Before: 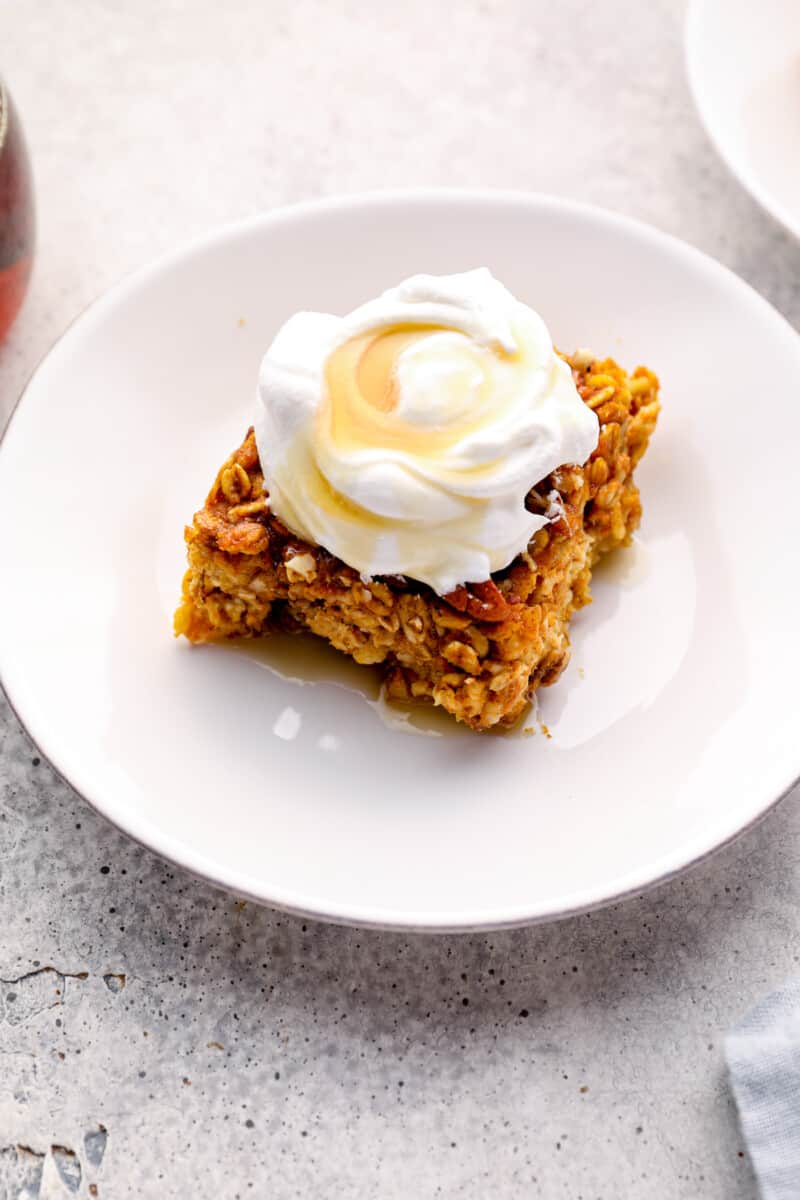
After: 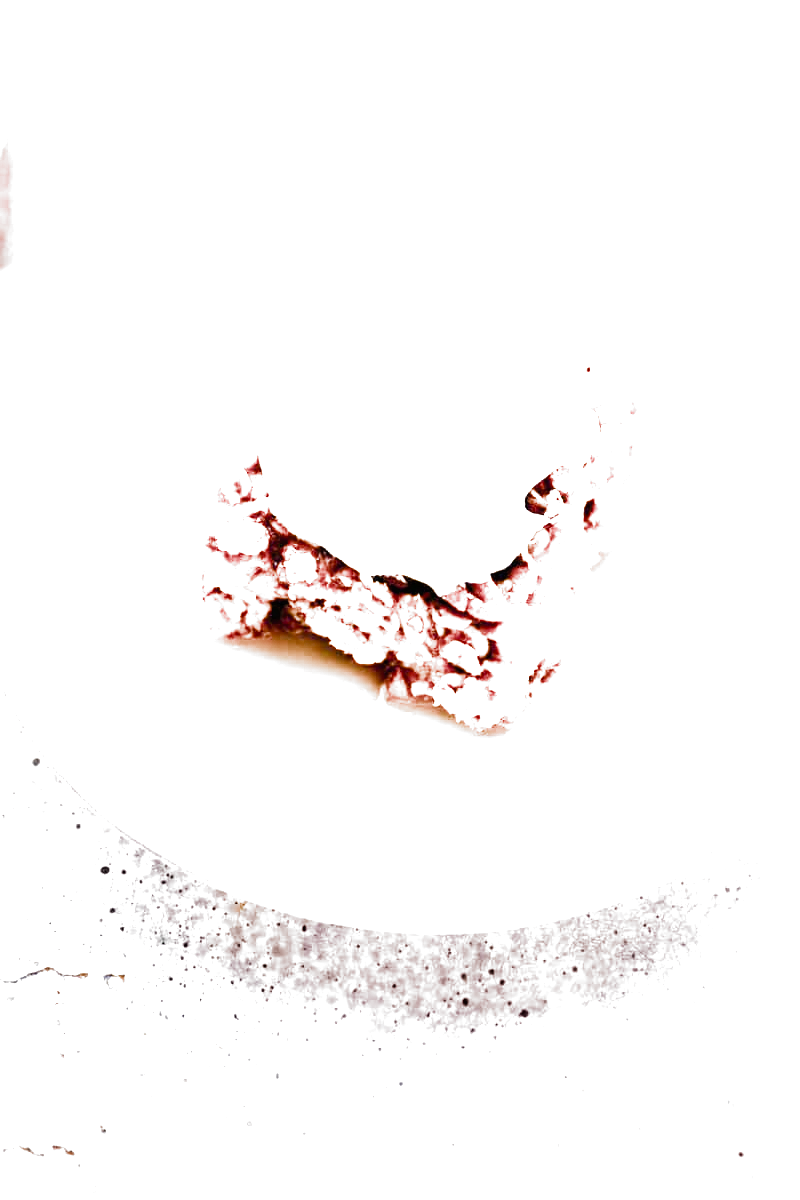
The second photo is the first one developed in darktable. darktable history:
tone equalizer: -7 EV 0.219 EV, -6 EV 0.142 EV, -5 EV 0.062 EV, -4 EV 0.076 EV, -2 EV -0.028 EV, -1 EV -0.032 EV, +0 EV -0.046 EV
exposure: black level correction 0.001, exposure 2.671 EV, compensate exposure bias true, compensate highlight preservation false
filmic rgb: black relative exposure -7.97 EV, white relative exposure 2.34 EV, hardness 6.51, color science v5 (2021), contrast in shadows safe, contrast in highlights safe
